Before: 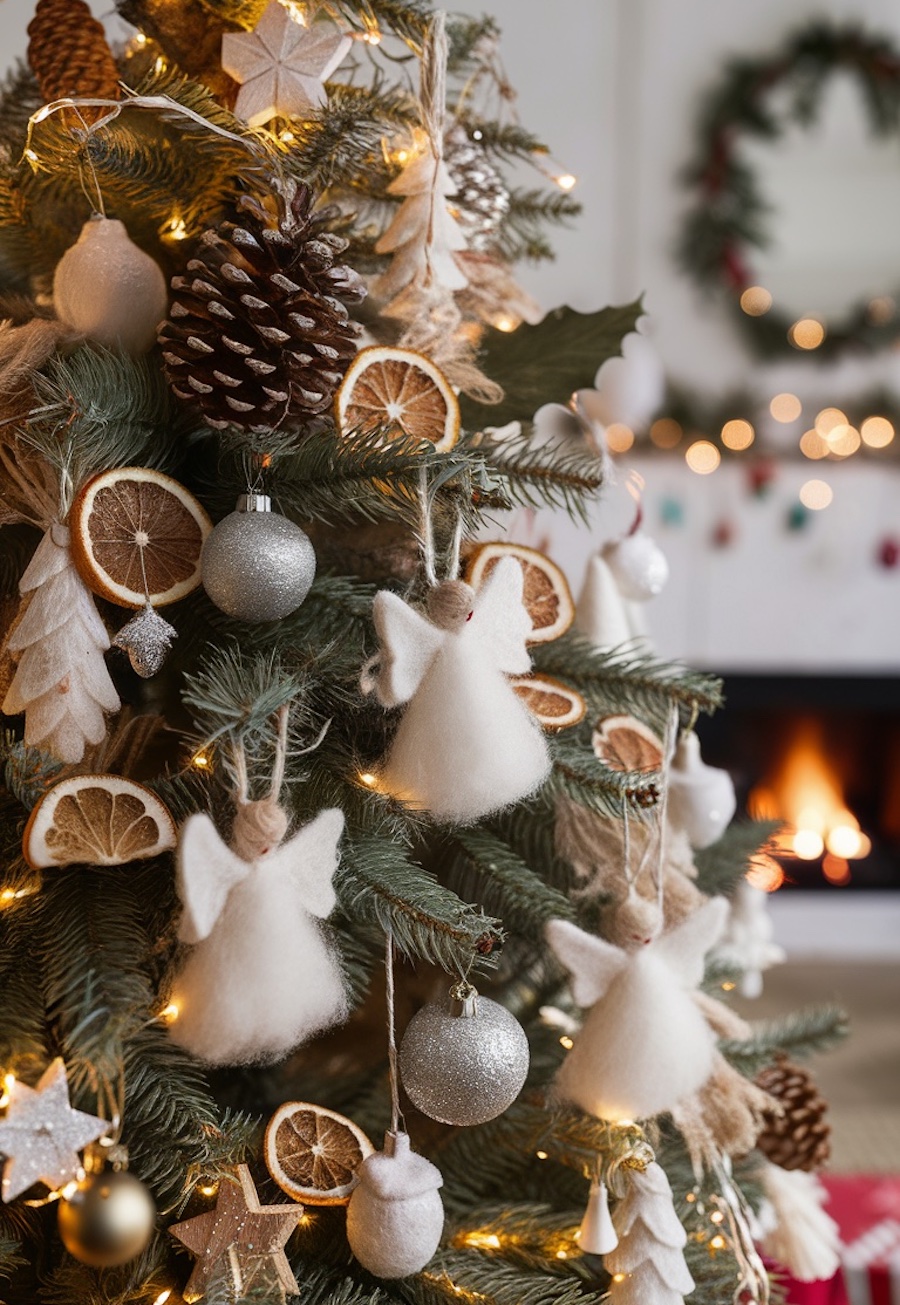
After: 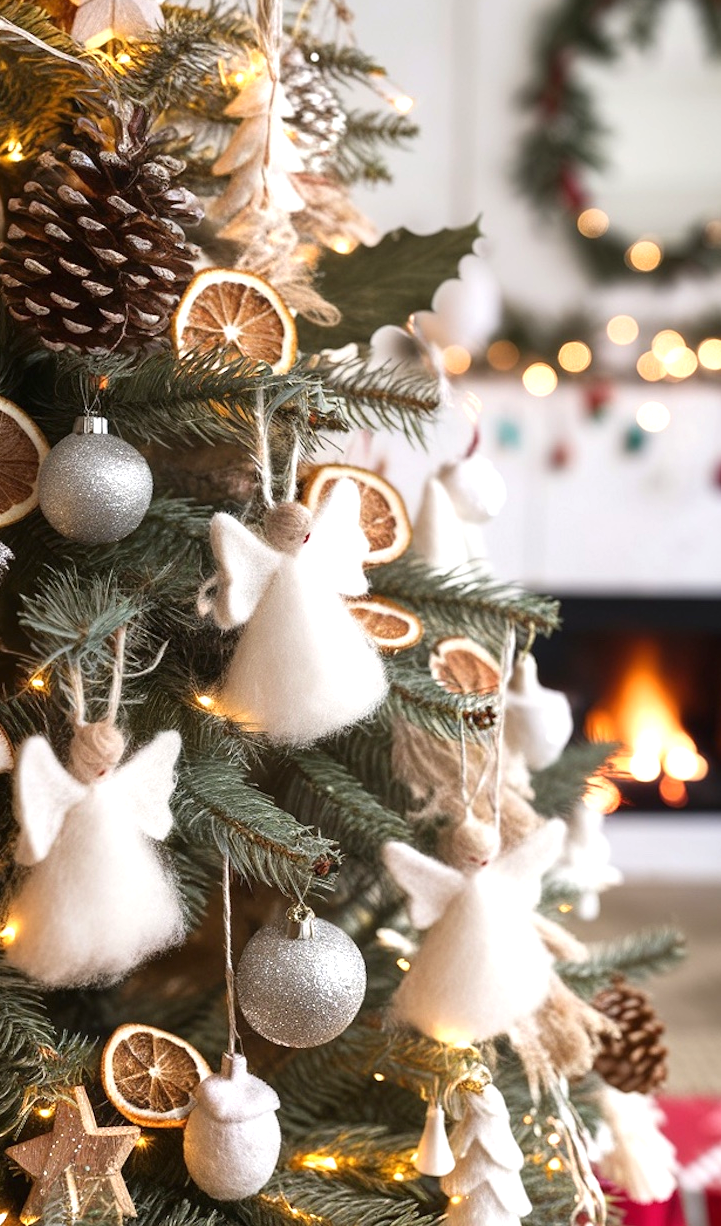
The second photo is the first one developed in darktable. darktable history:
exposure: black level correction 0, exposure 0.695 EV, compensate exposure bias true, compensate highlight preservation false
crop and rotate: left 18.146%, top 6.007%, right 1.675%
